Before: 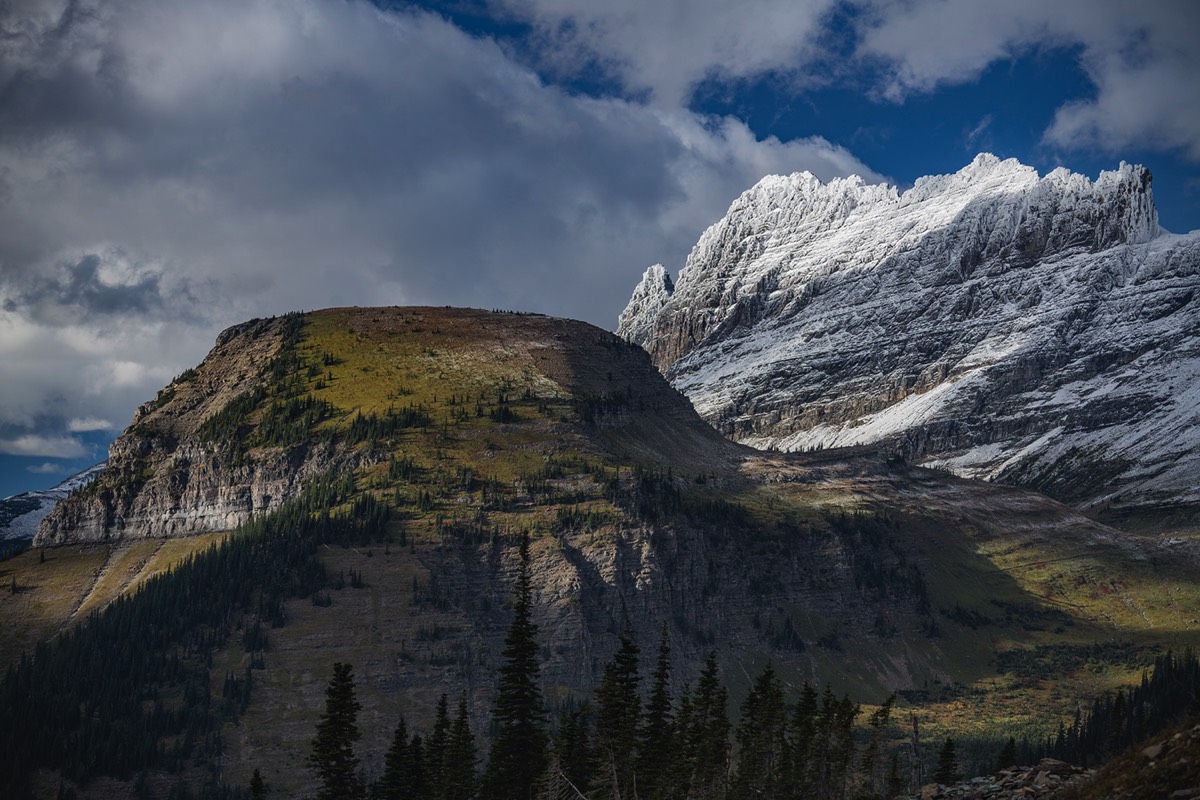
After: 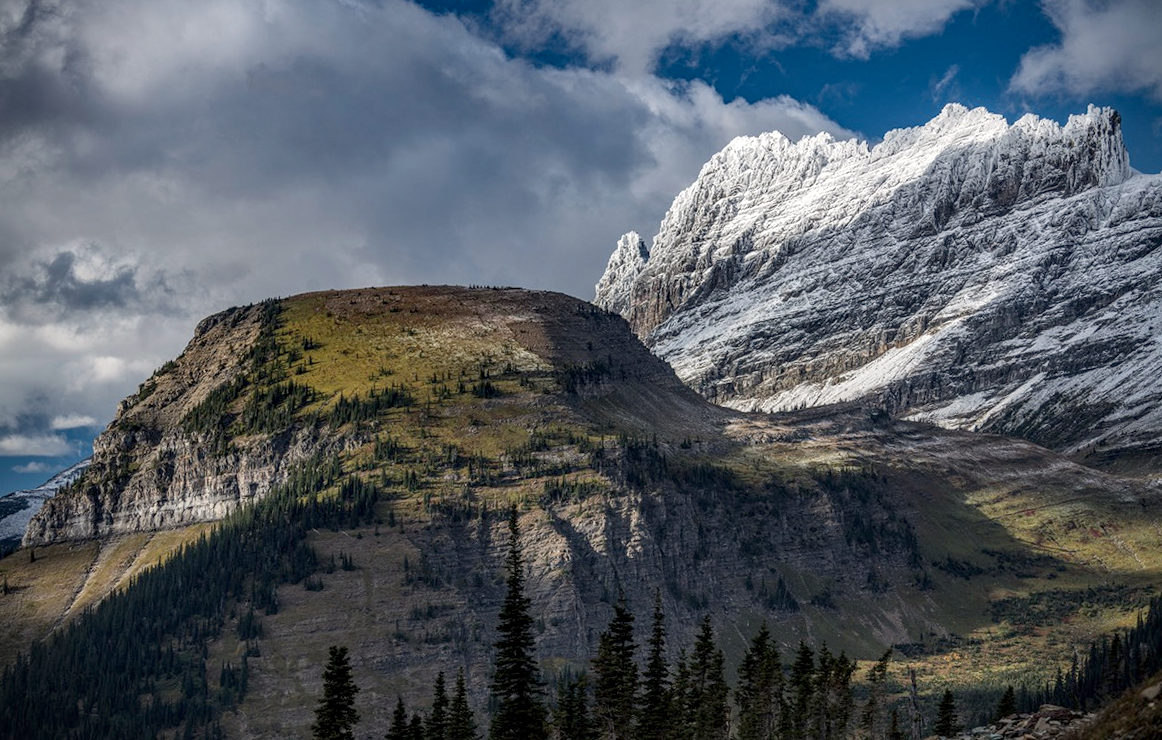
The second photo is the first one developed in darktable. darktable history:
white balance: red 1.009, blue 0.985
local contrast: highlights 61%, detail 143%, midtone range 0.428
rotate and perspective: rotation -3°, crop left 0.031, crop right 0.968, crop top 0.07, crop bottom 0.93
